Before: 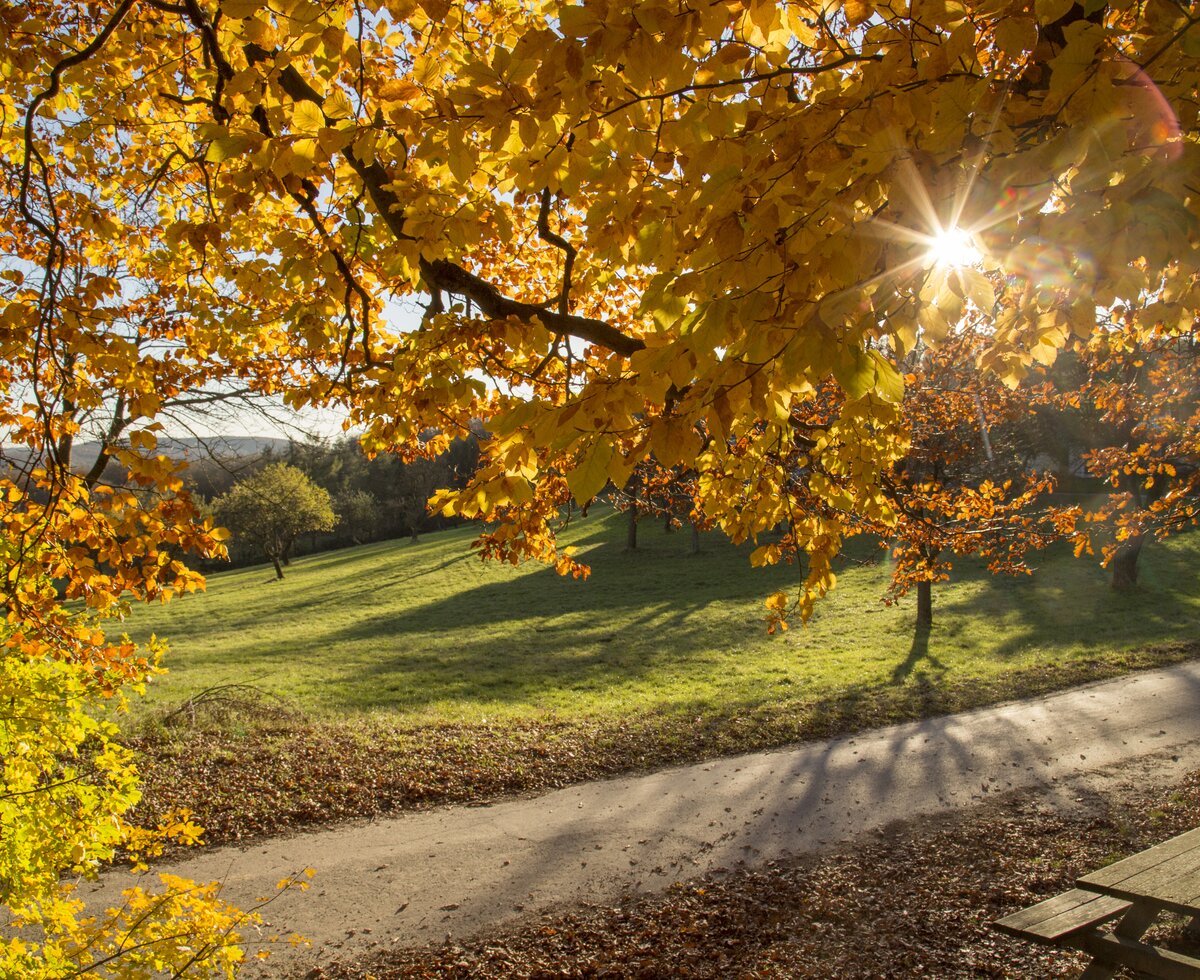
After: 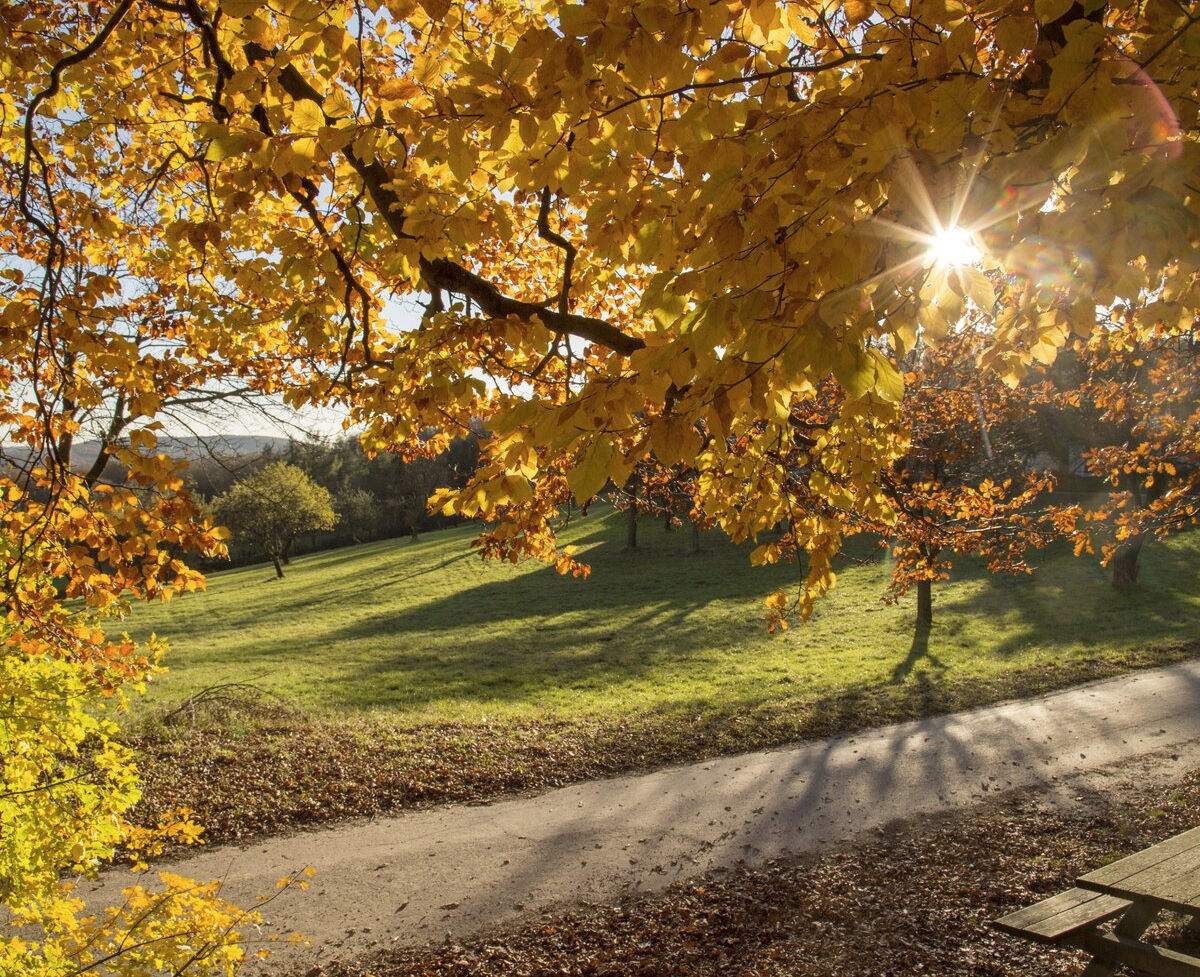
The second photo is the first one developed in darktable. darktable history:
crop: top 0.106%, bottom 0.157%
color zones: curves: ch1 [(0, 0.469) (0.001, 0.469) (0.12, 0.446) (0.248, 0.469) (0.5, 0.5) (0.748, 0.5) (0.999, 0.469) (1, 0.469)]
